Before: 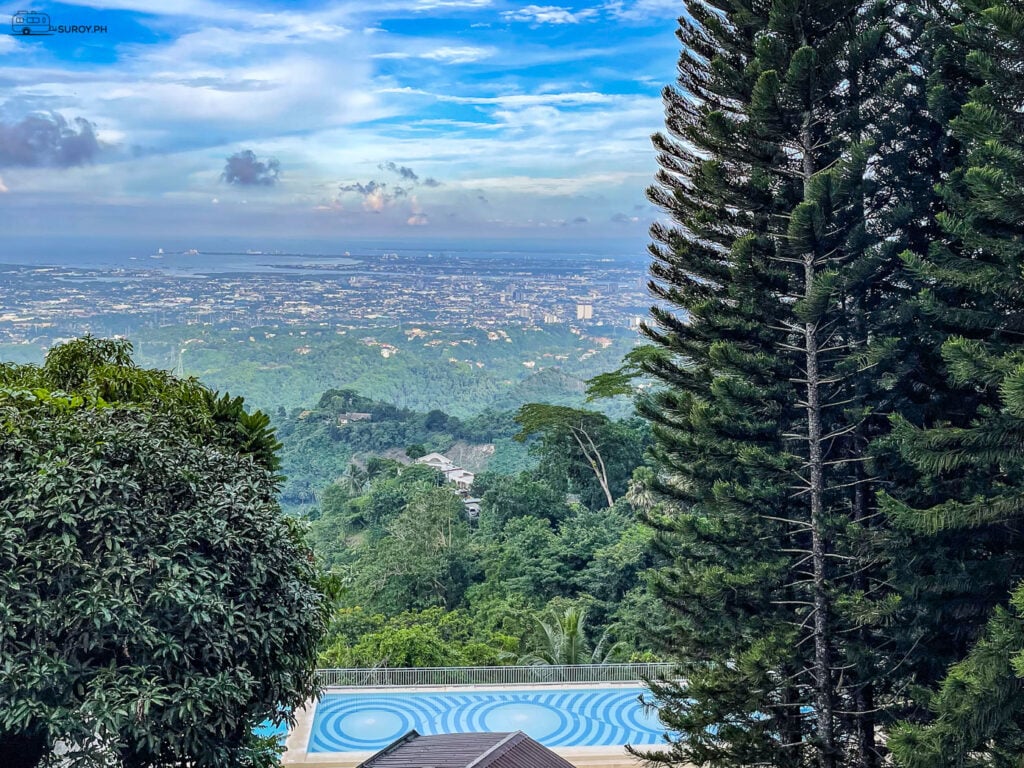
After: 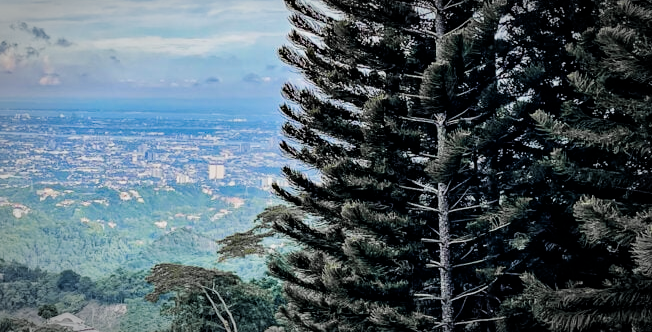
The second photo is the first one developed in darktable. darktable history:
filmic rgb: black relative exposure -5 EV, hardness 2.88, contrast 1.2, highlights saturation mix -30%
exposure: exposure 0.376 EV, compensate highlight preservation false
color zones: curves: ch1 [(0.29, 0.492) (0.373, 0.185) (0.509, 0.481)]; ch2 [(0.25, 0.462) (0.749, 0.457)], mix 40.67%
haze removal: compatibility mode true, adaptive false
crop: left 36.005%, top 18.293%, right 0.31%, bottom 38.444%
tone equalizer: on, module defaults
vignetting: automatic ratio true
